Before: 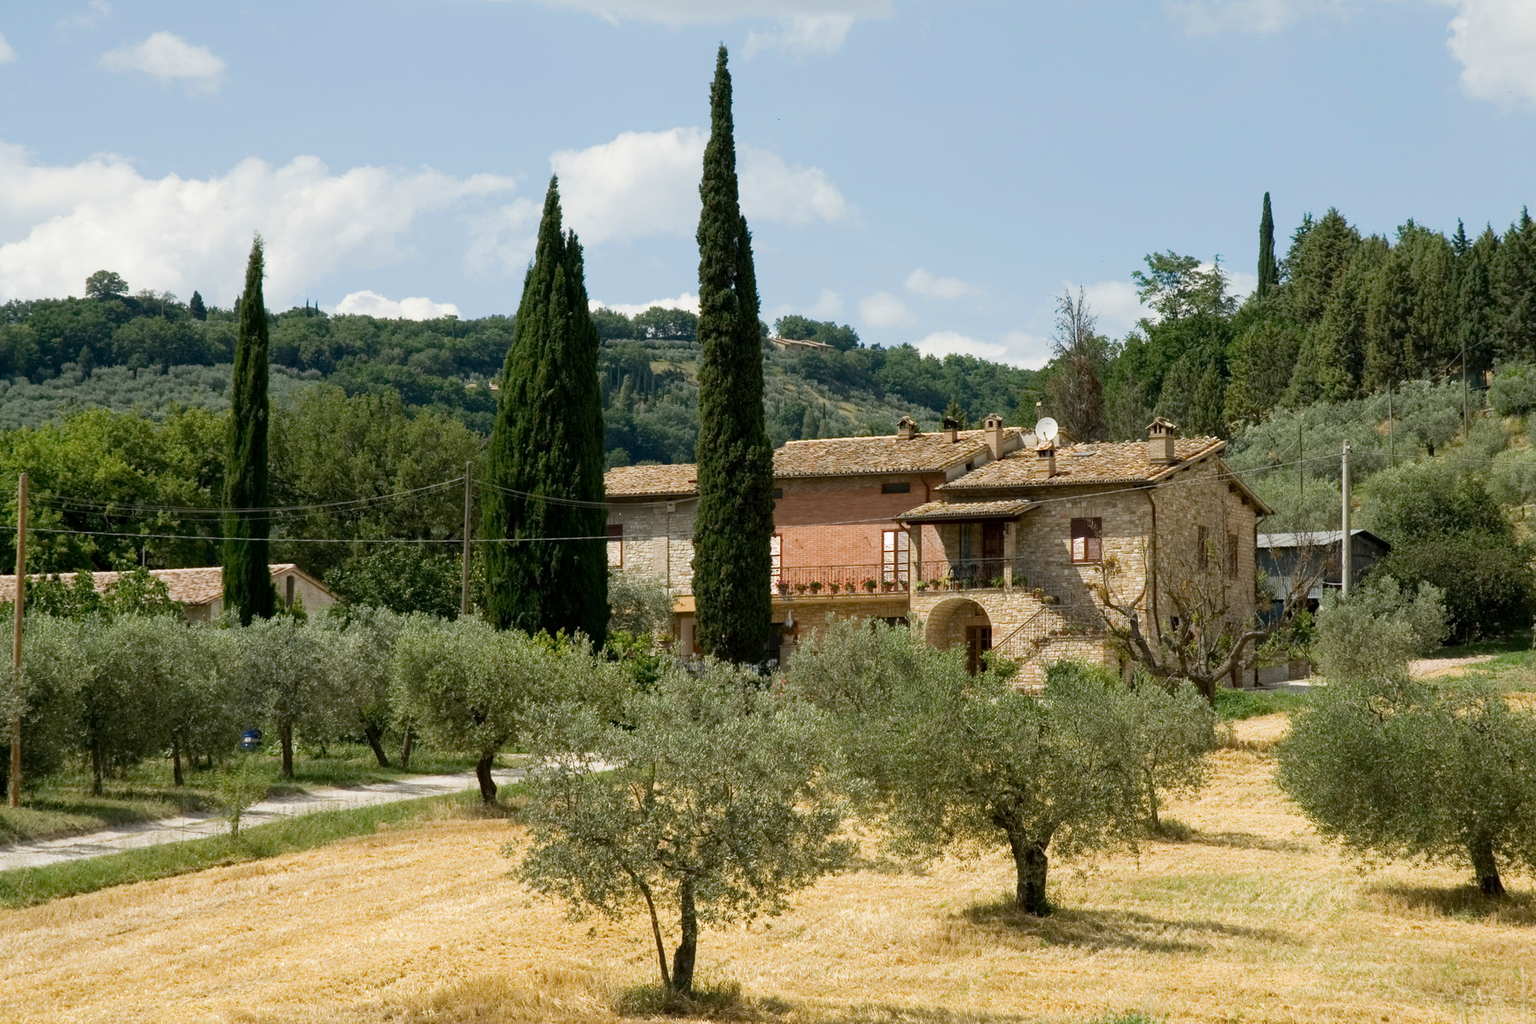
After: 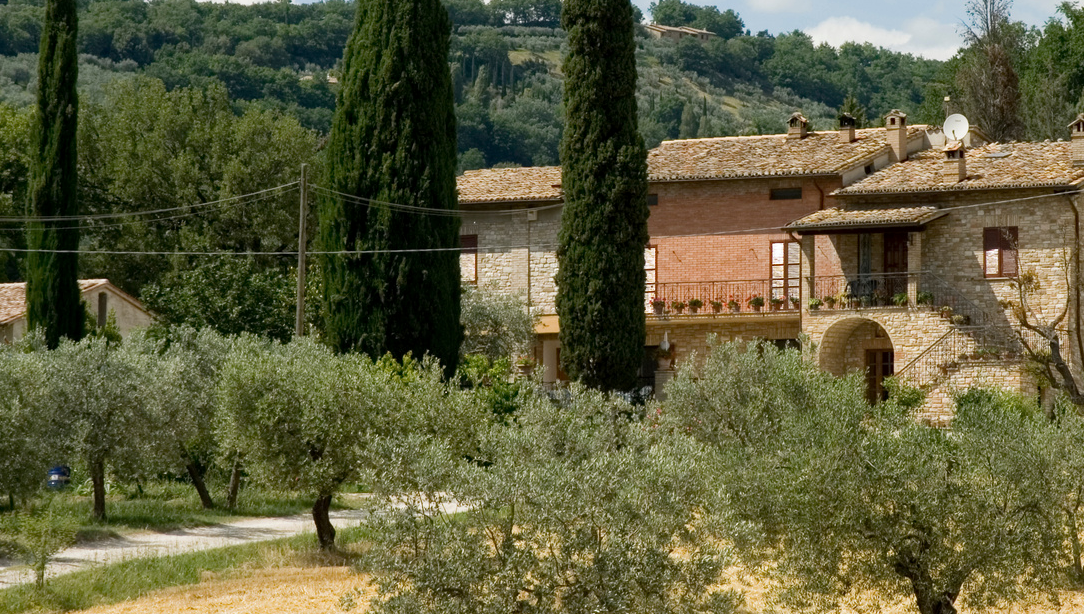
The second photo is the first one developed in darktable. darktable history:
crop: left 12.996%, top 30.925%, right 24.409%, bottom 15.899%
local contrast: mode bilateral grid, contrast 10, coarseness 25, detail 115%, midtone range 0.2
